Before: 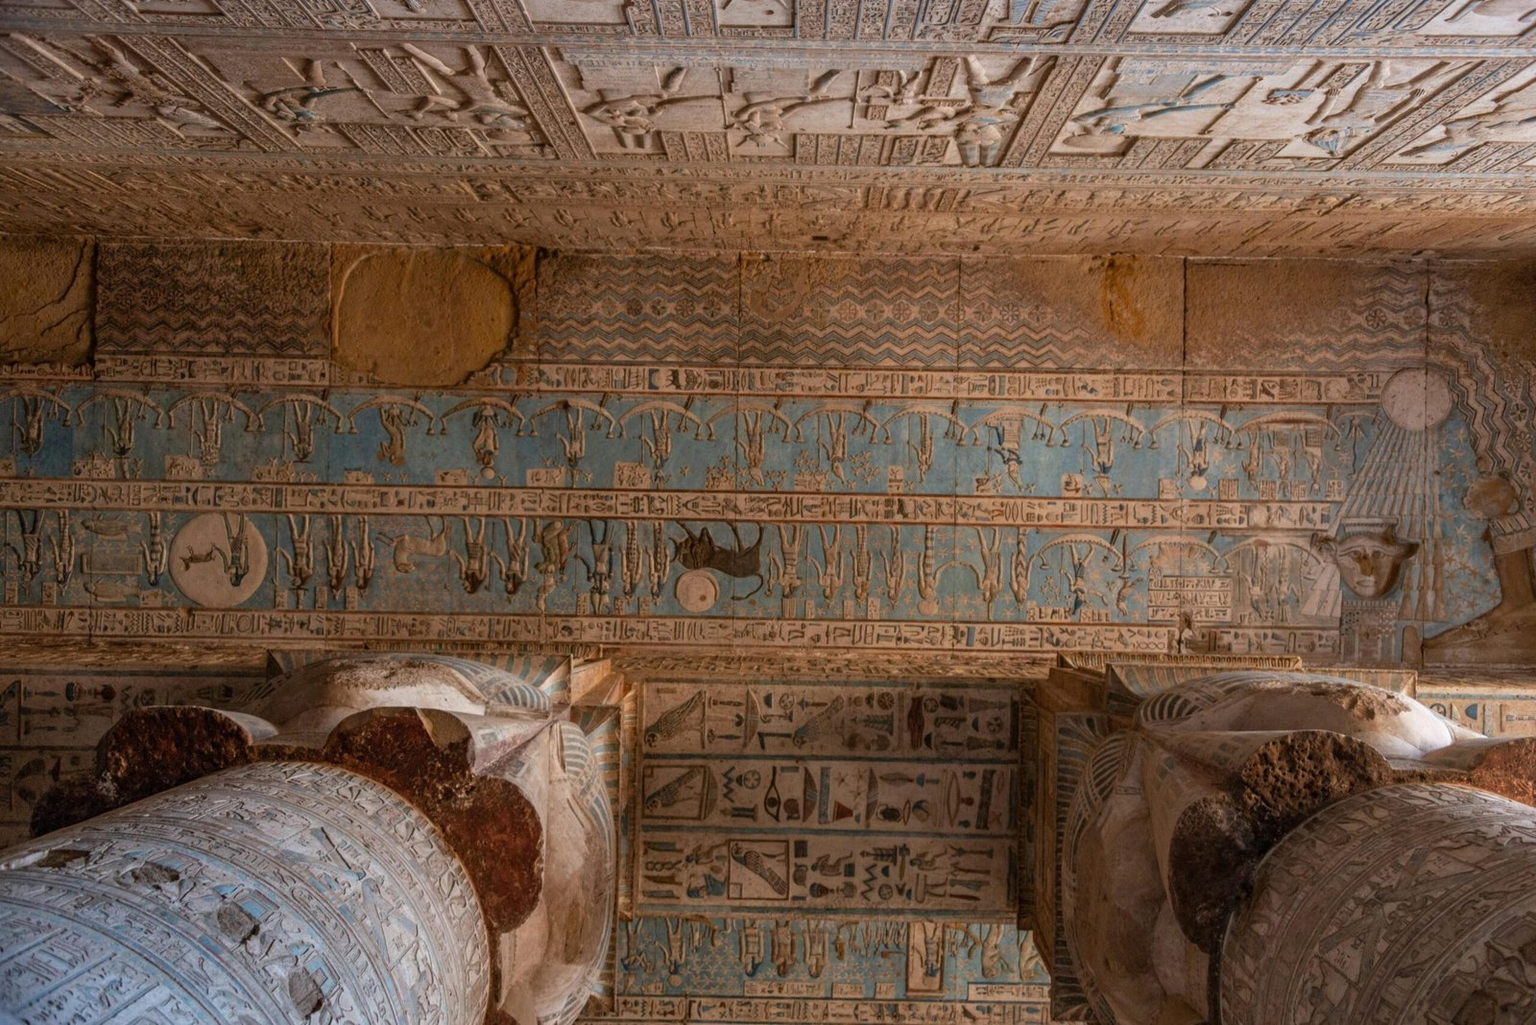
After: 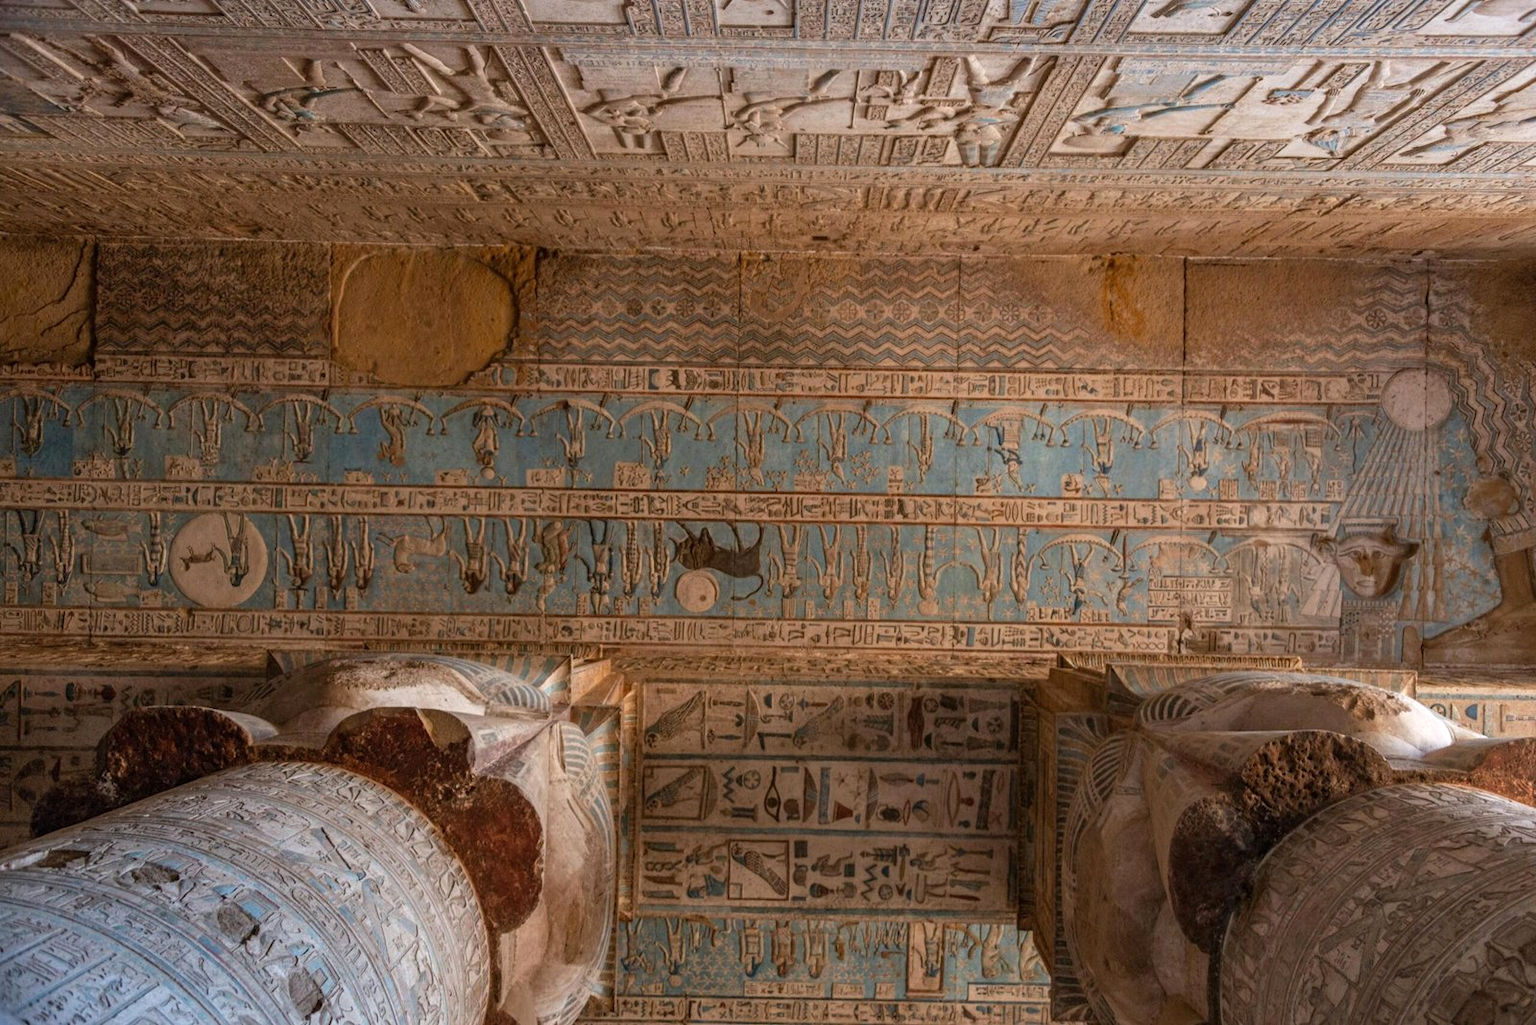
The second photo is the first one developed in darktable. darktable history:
exposure: exposure 0.2 EV, compensate exposure bias true, compensate highlight preservation false
